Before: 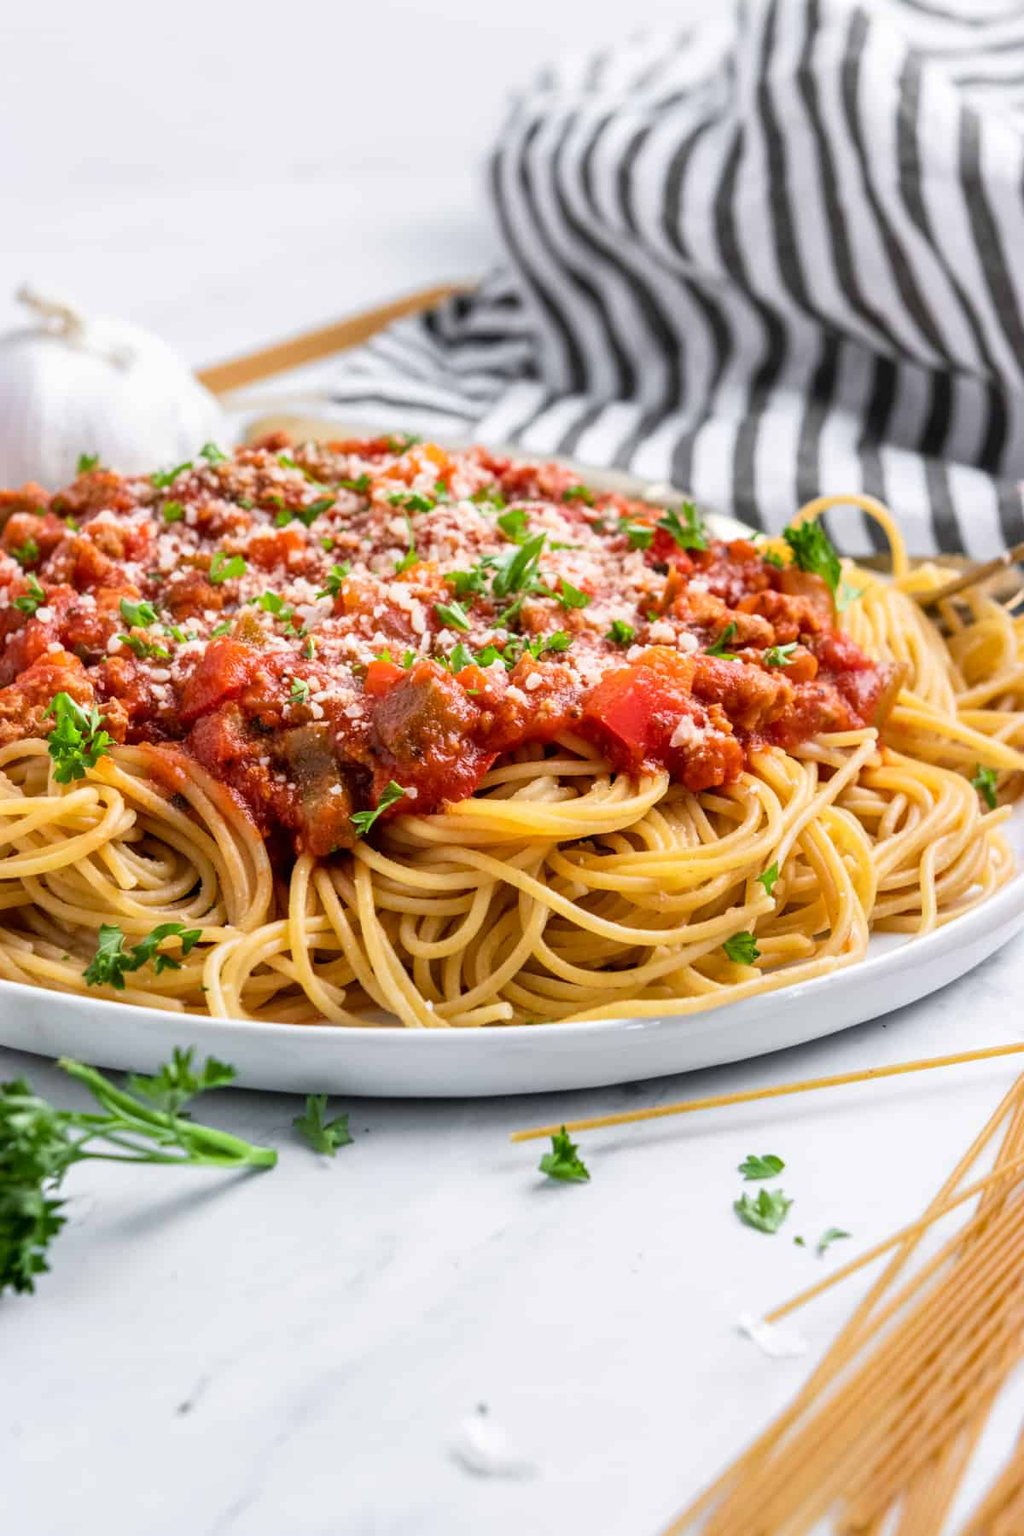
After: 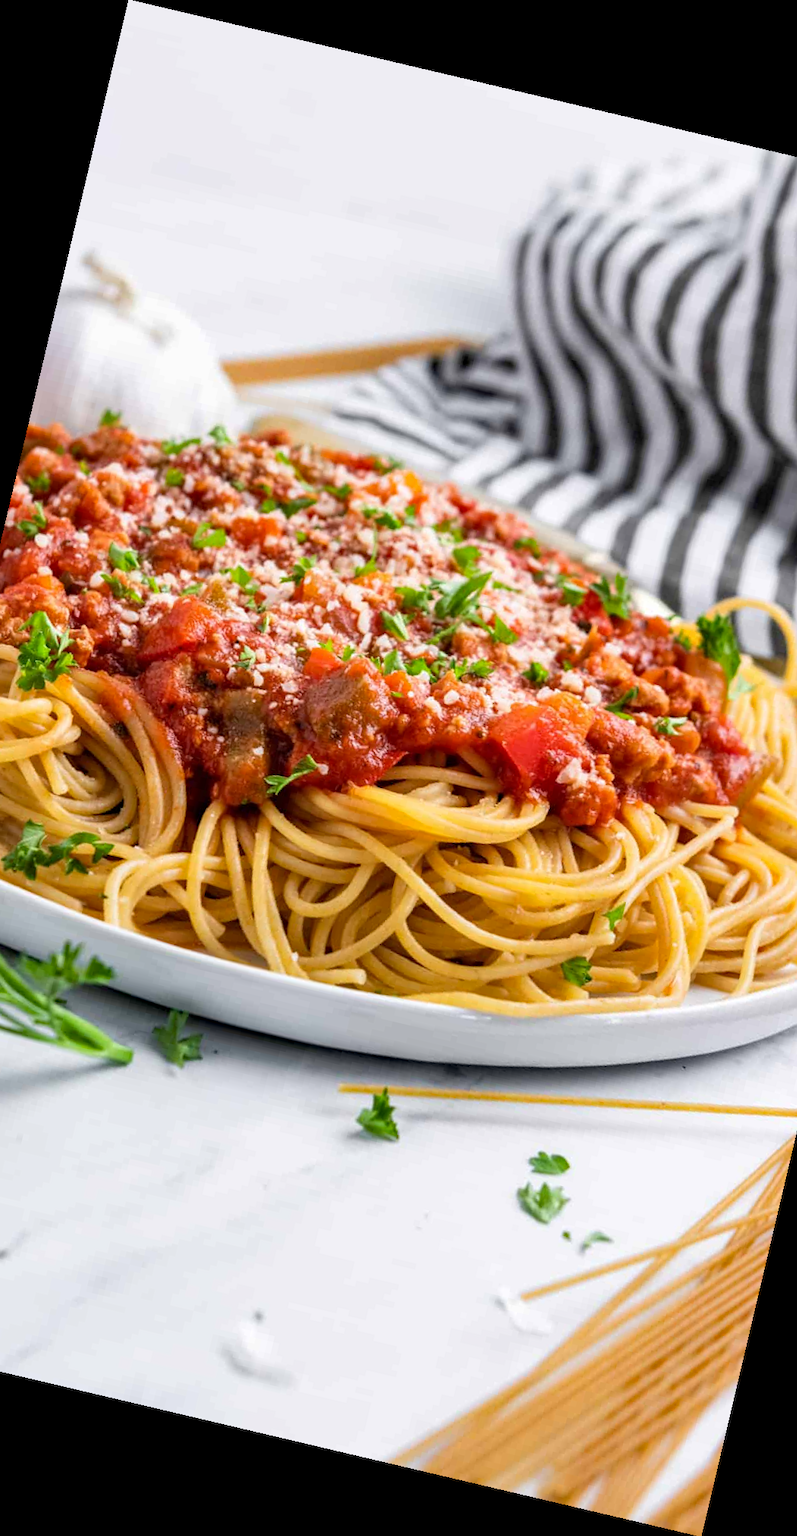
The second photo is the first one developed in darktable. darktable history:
haze removal: adaptive false
crop: left 15.419%, right 17.914%
rotate and perspective: rotation 13.27°, automatic cropping off
